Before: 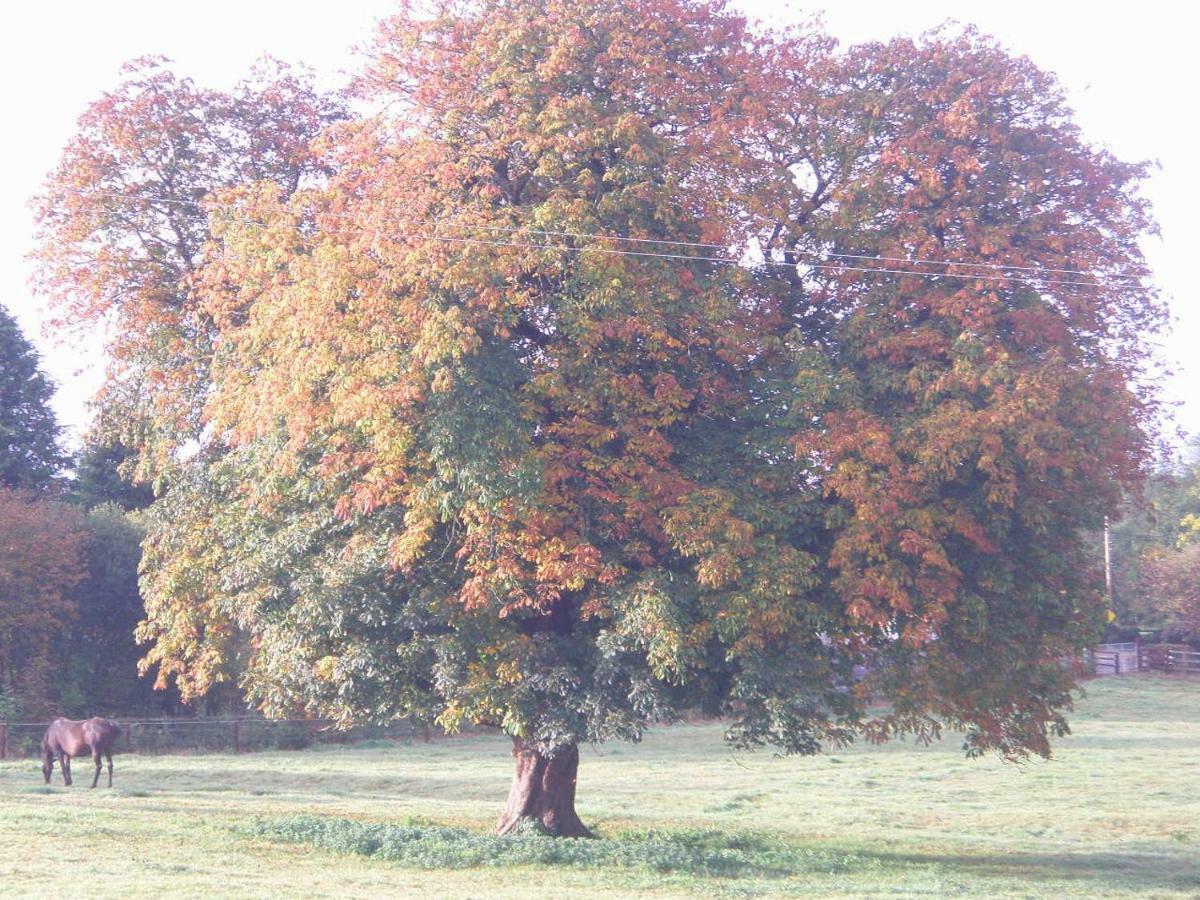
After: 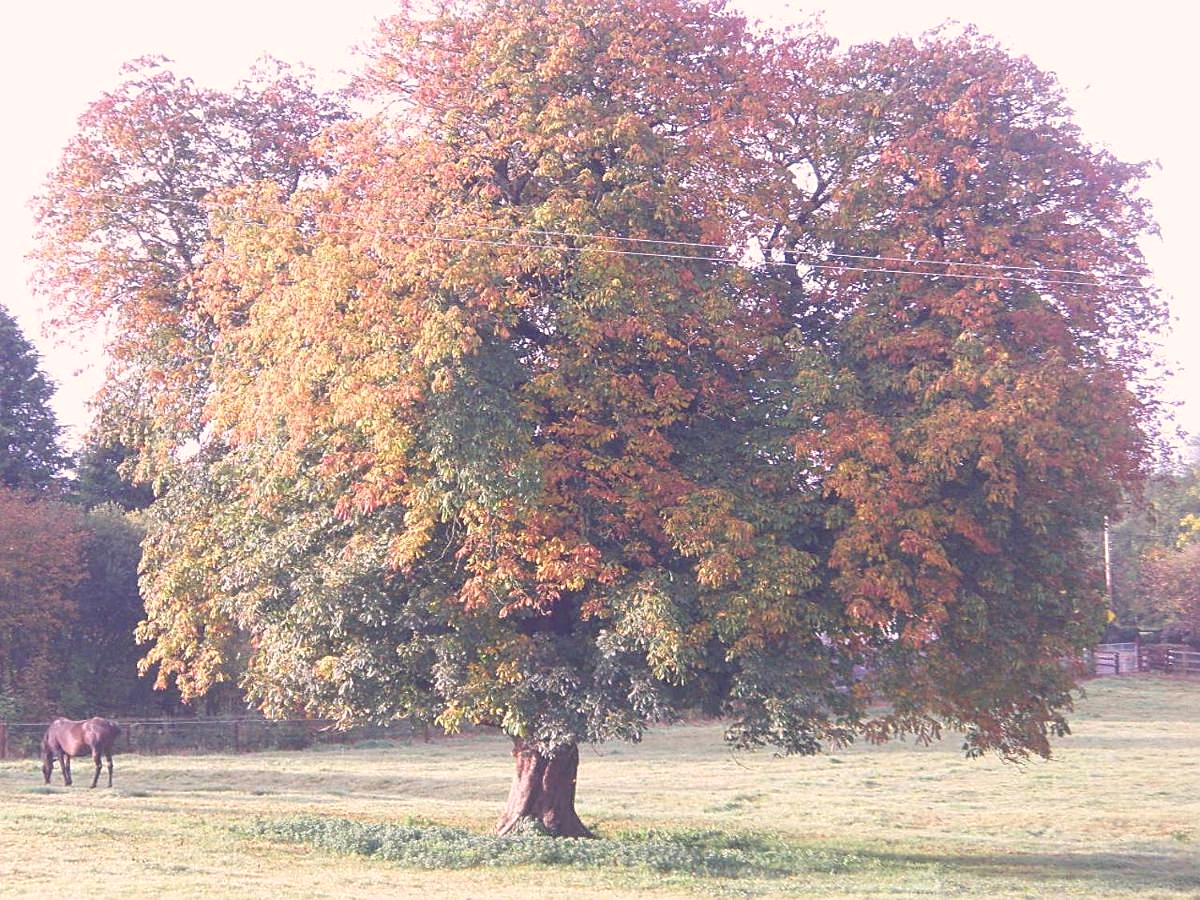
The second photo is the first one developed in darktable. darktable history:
sharpen: on, module defaults
color correction: highlights a* 7.34, highlights b* 4.37
